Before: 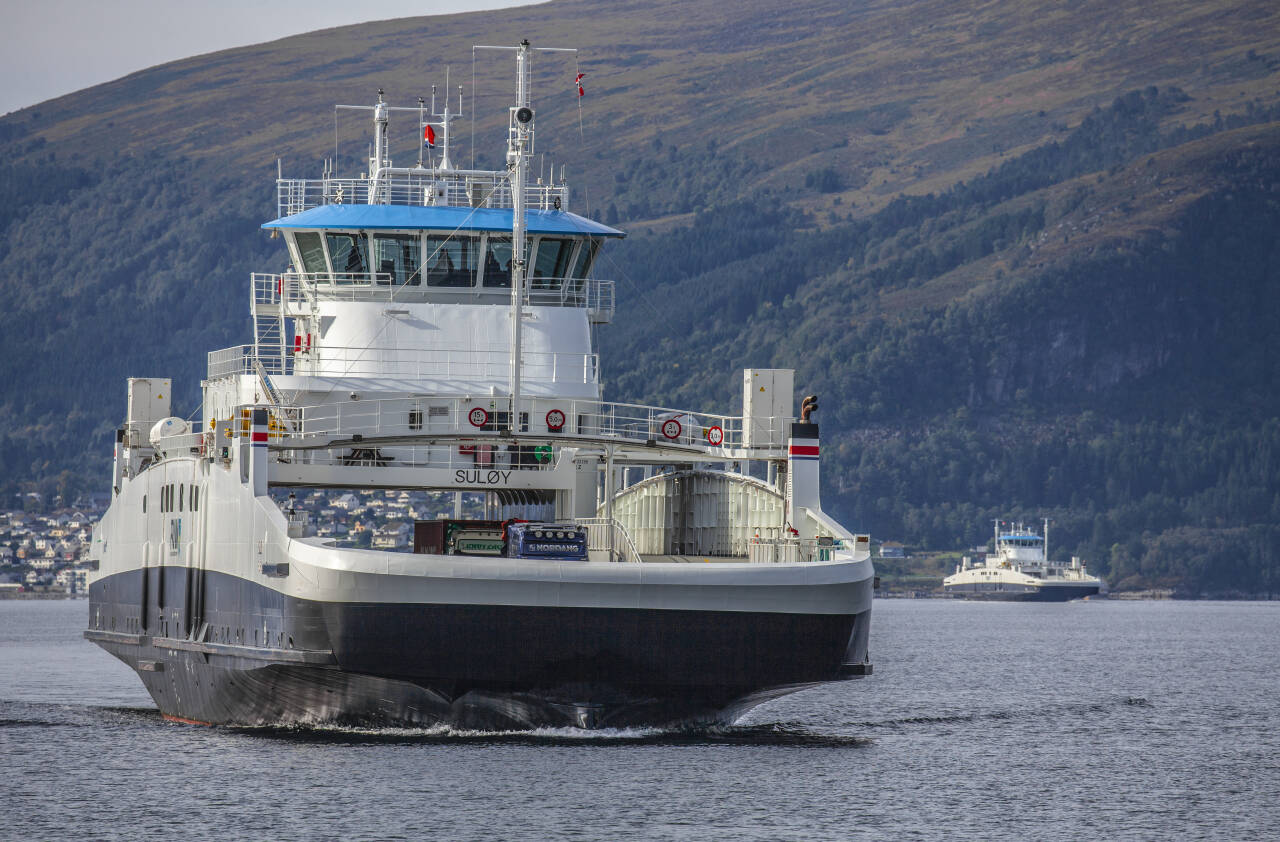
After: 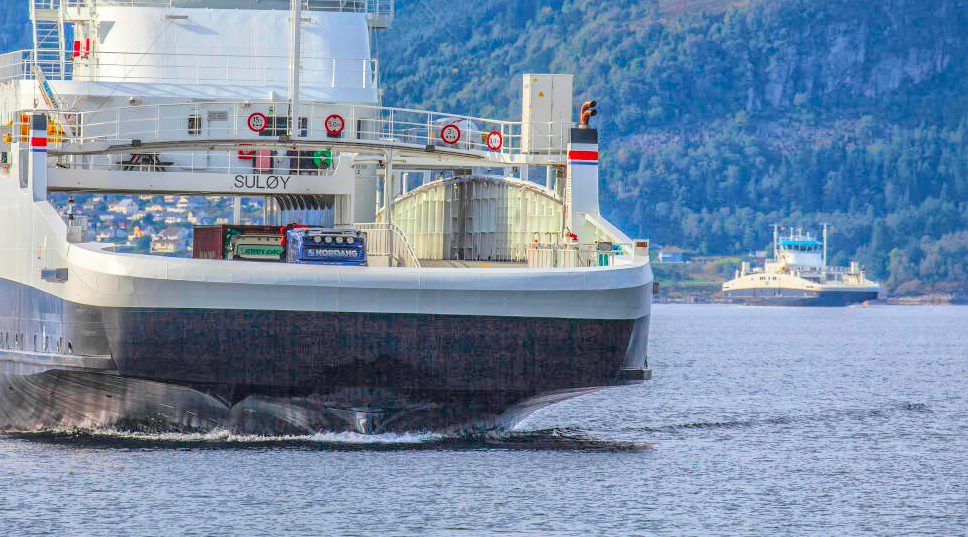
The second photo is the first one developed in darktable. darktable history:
crop and rotate: left 17.299%, top 35.115%, right 7.015%, bottom 1.024%
global tonemap: drago (1, 100), detail 1
exposure: black level correction 0, exposure 1.45 EV, compensate exposure bias true, compensate highlight preservation false
